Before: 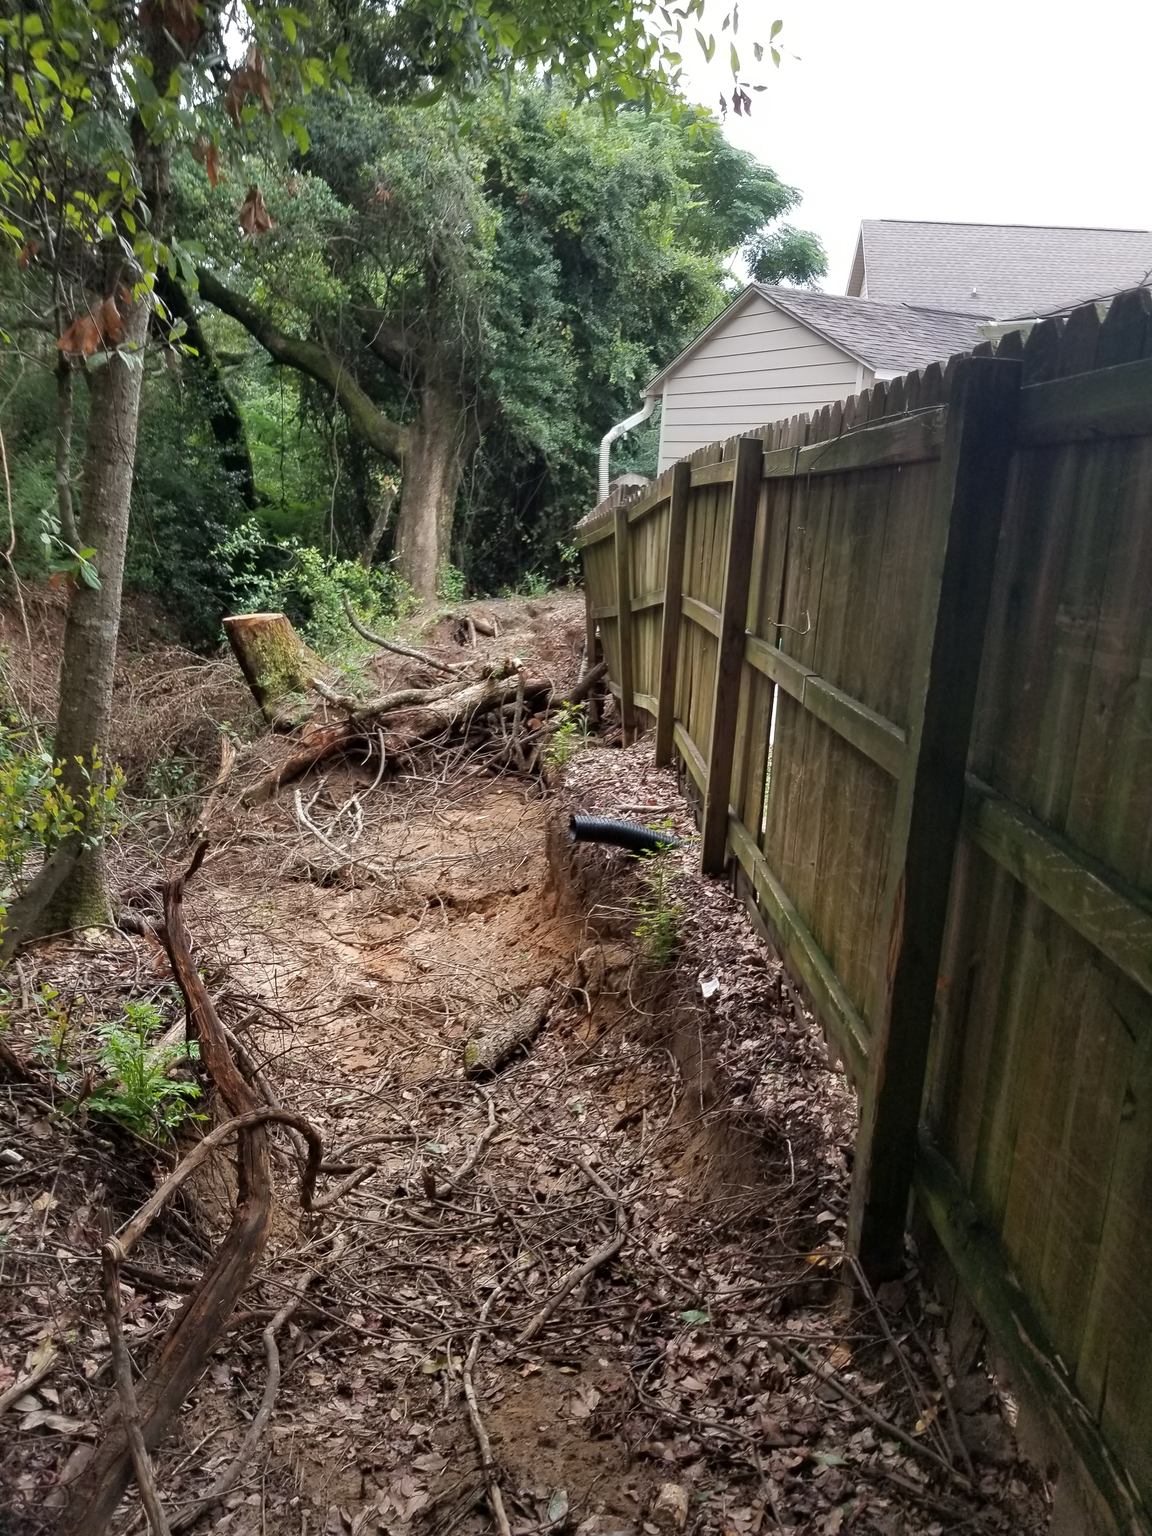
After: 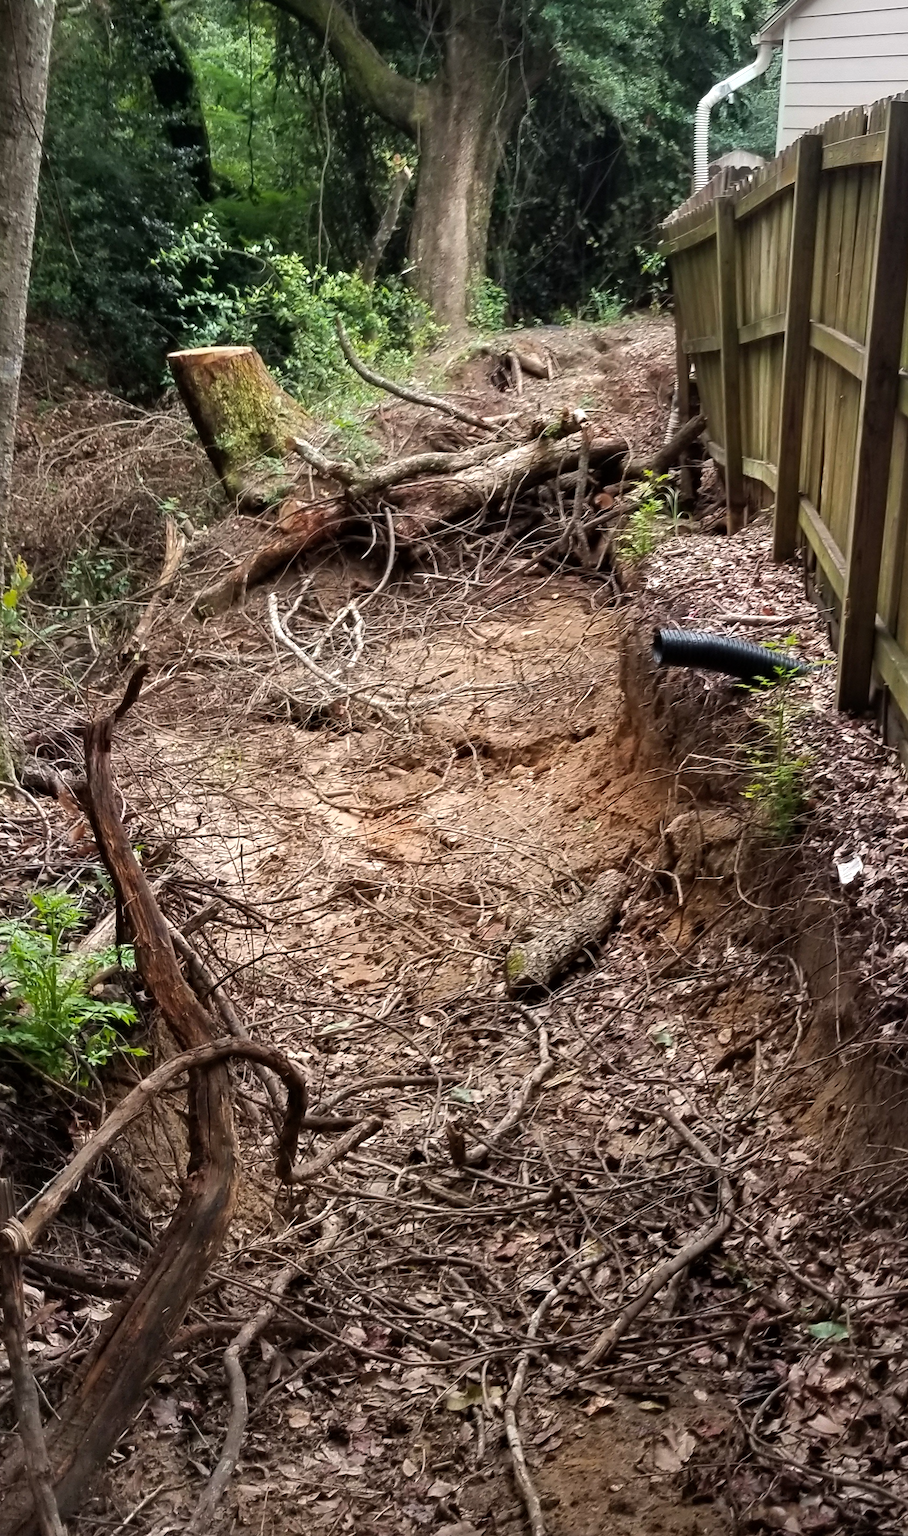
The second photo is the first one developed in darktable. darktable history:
color balance: contrast 10%
crop: left 8.966%, top 23.852%, right 34.699%, bottom 4.703%
